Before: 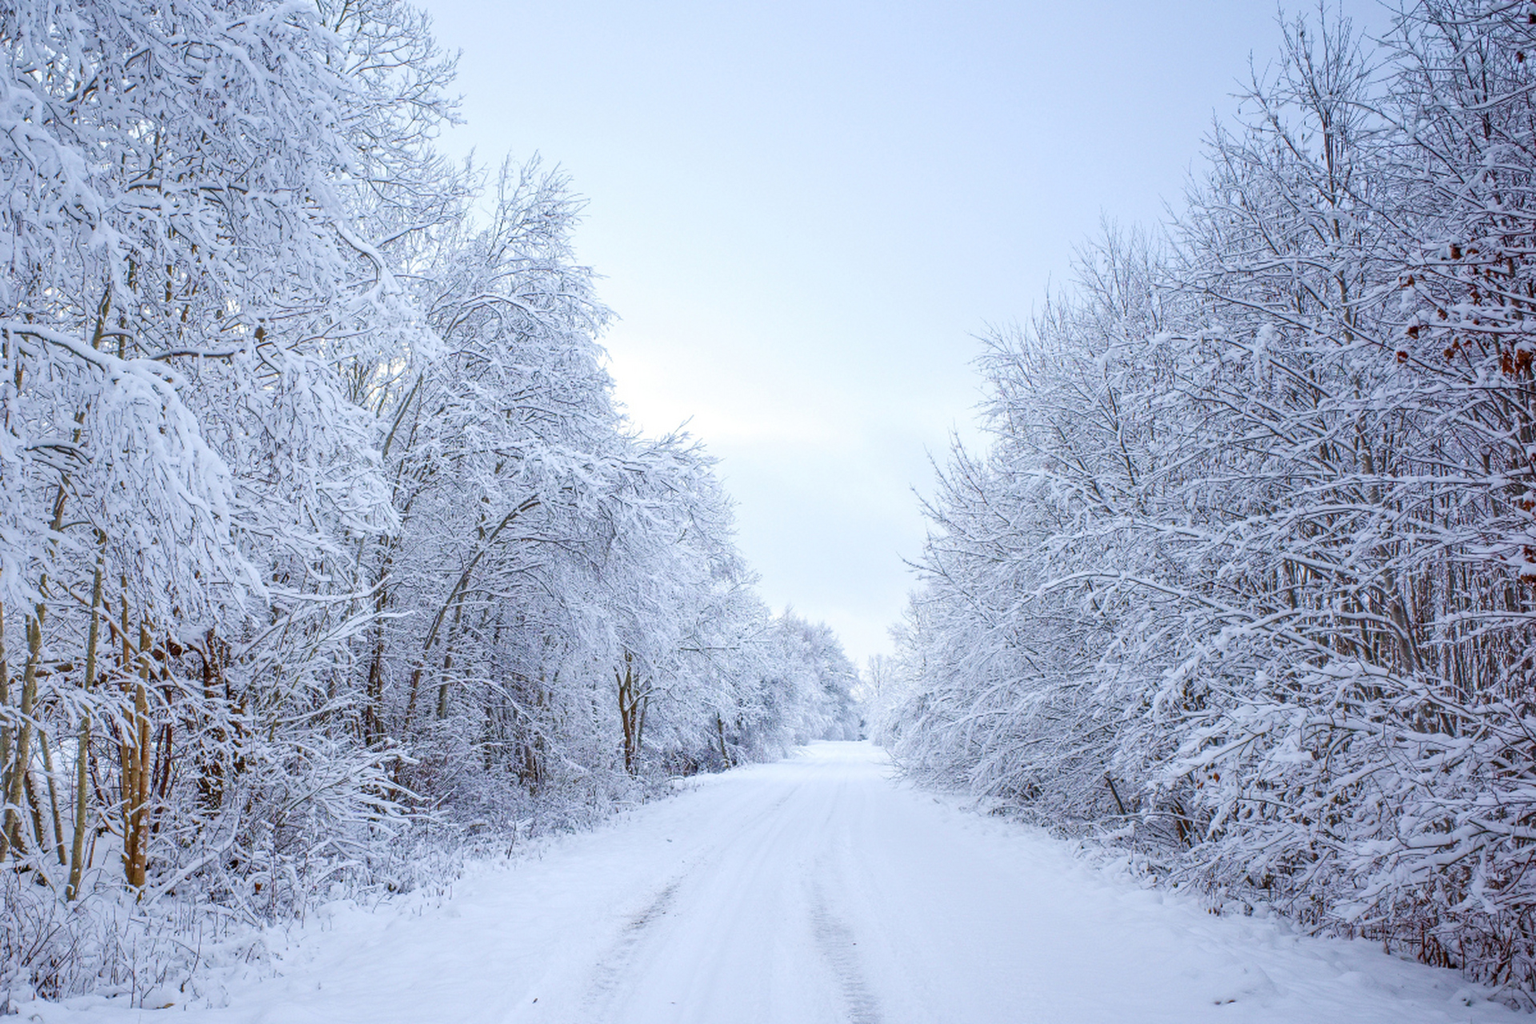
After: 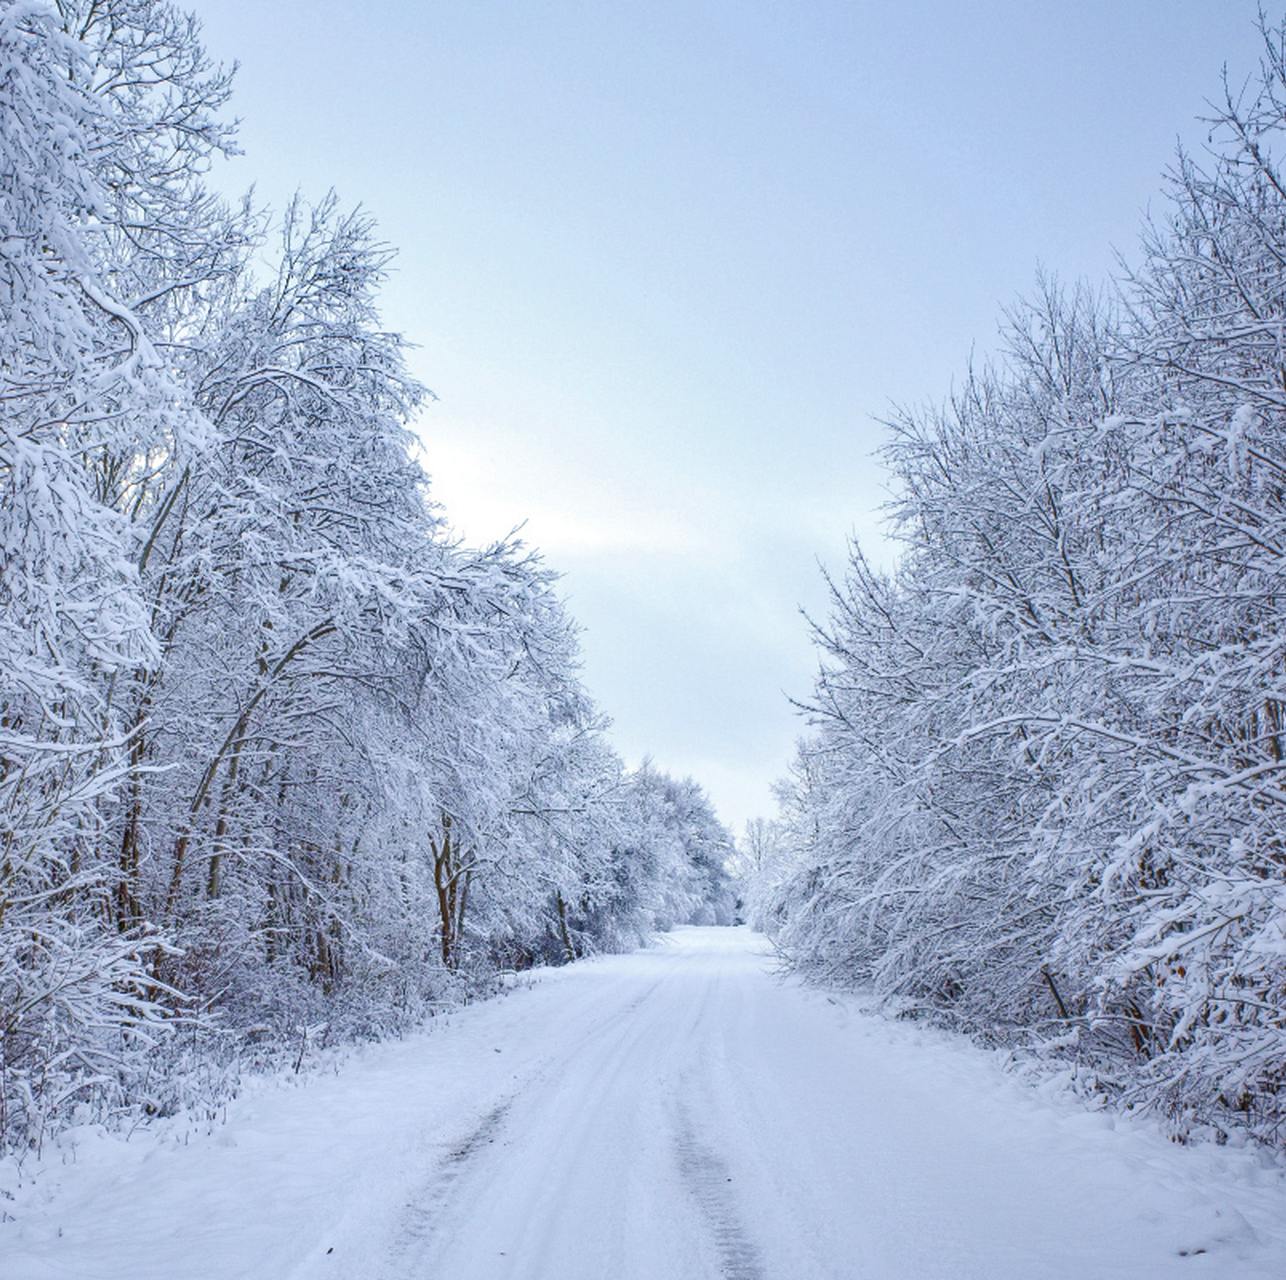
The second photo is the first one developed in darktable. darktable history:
crop and rotate: left 17.677%, right 15.318%
shadows and highlights: soften with gaussian
